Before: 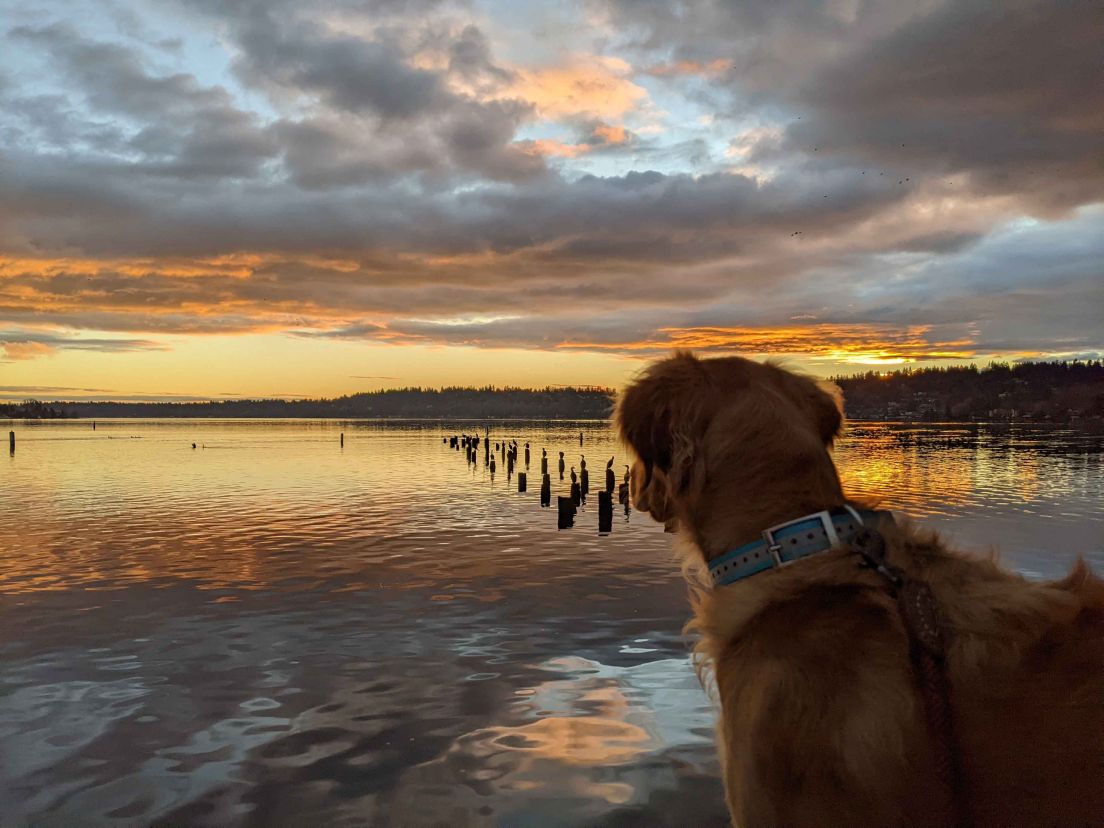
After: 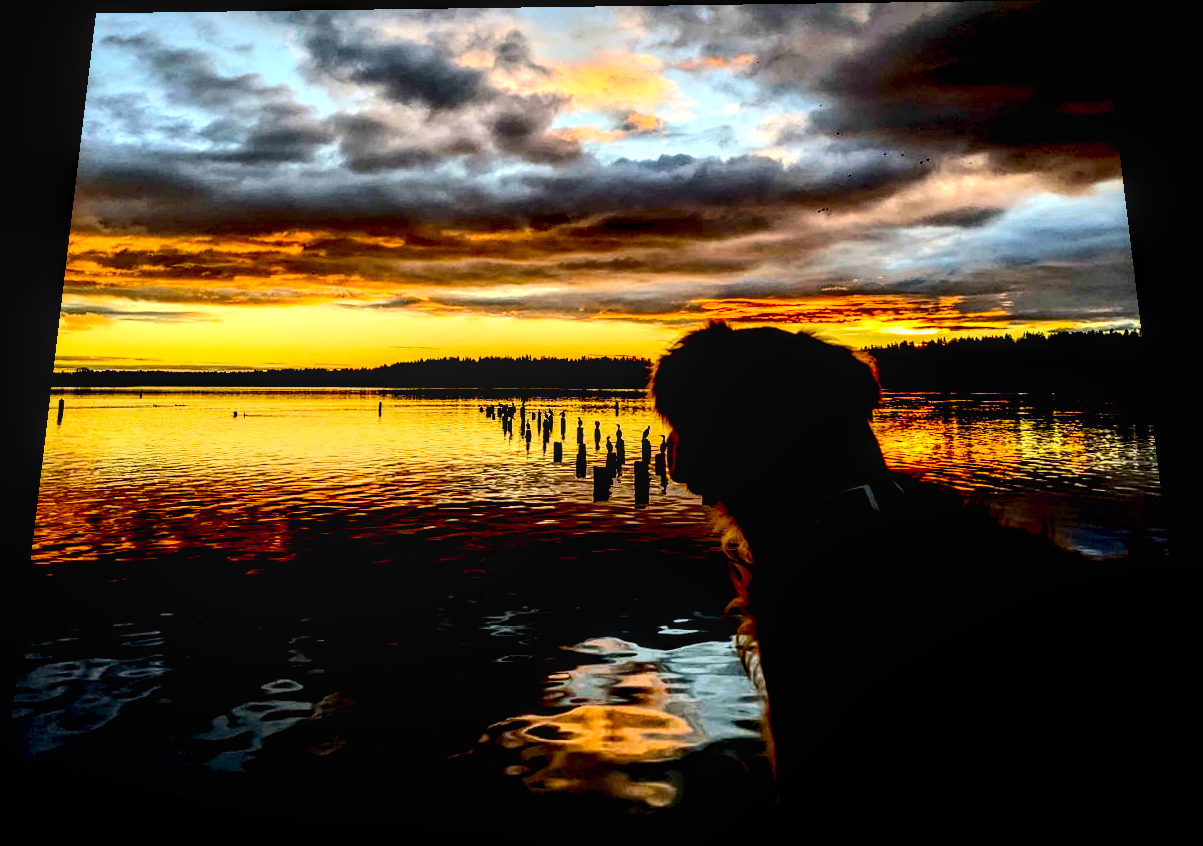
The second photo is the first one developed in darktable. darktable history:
rotate and perspective: rotation 0.128°, lens shift (vertical) -0.181, lens shift (horizontal) -0.044, shear 0.001, automatic cropping off
local contrast: on, module defaults
tone equalizer: -8 EV -1.08 EV, -7 EV -1.01 EV, -6 EV -0.867 EV, -5 EV -0.578 EV, -3 EV 0.578 EV, -2 EV 0.867 EV, -1 EV 1.01 EV, +0 EV 1.08 EV, edges refinement/feathering 500, mask exposure compensation -1.57 EV, preserve details no
color balance: contrast fulcrum 17.78%
exposure: black level correction 0.1, exposure -0.092 EV, compensate highlight preservation false
contrast brightness saturation: contrast 0.23, brightness 0.1, saturation 0.29
